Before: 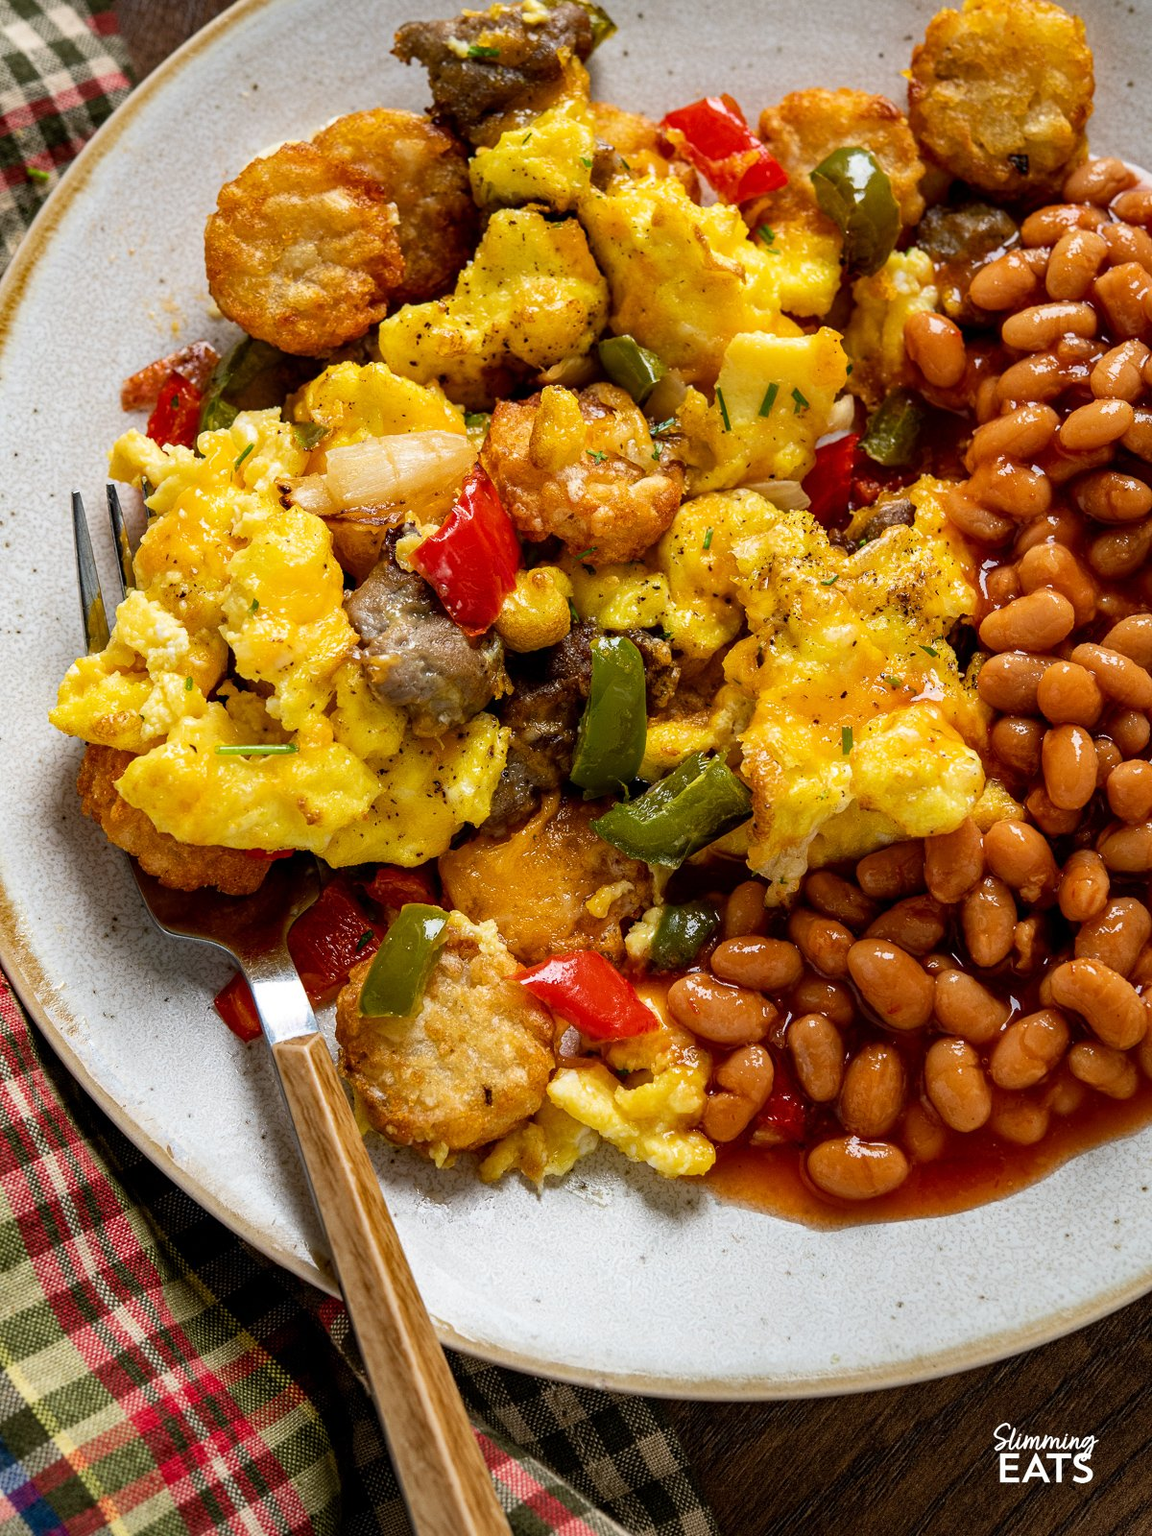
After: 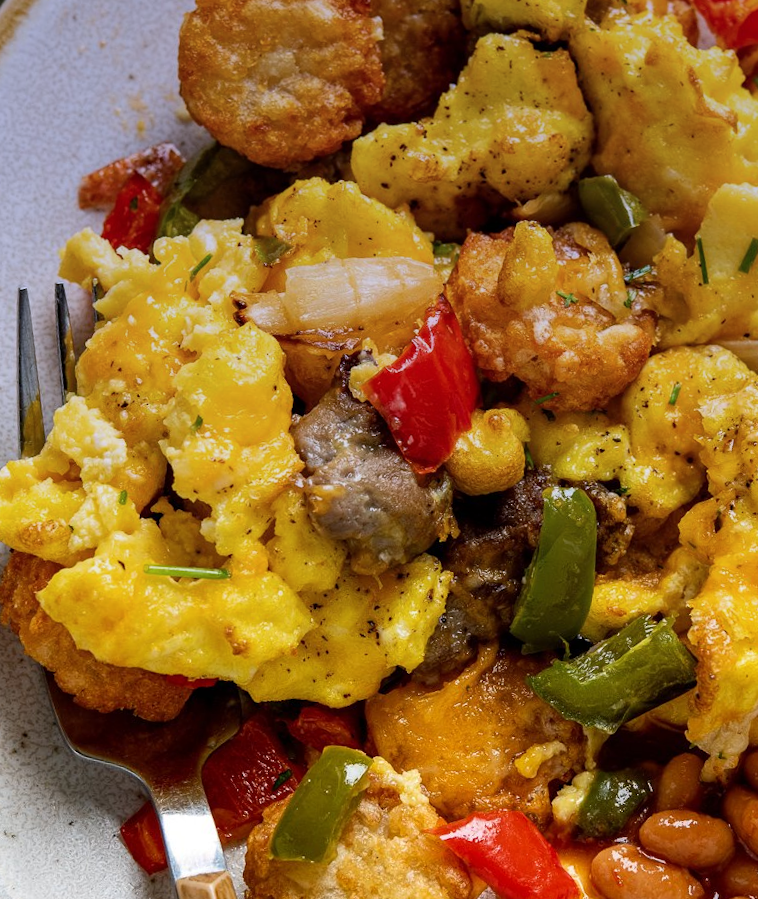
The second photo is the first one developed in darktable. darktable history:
crop and rotate: angle -4.99°, left 2.122%, top 6.945%, right 27.566%, bottom 30.519%
graduated density: hue 238.83°, saturation 50%
